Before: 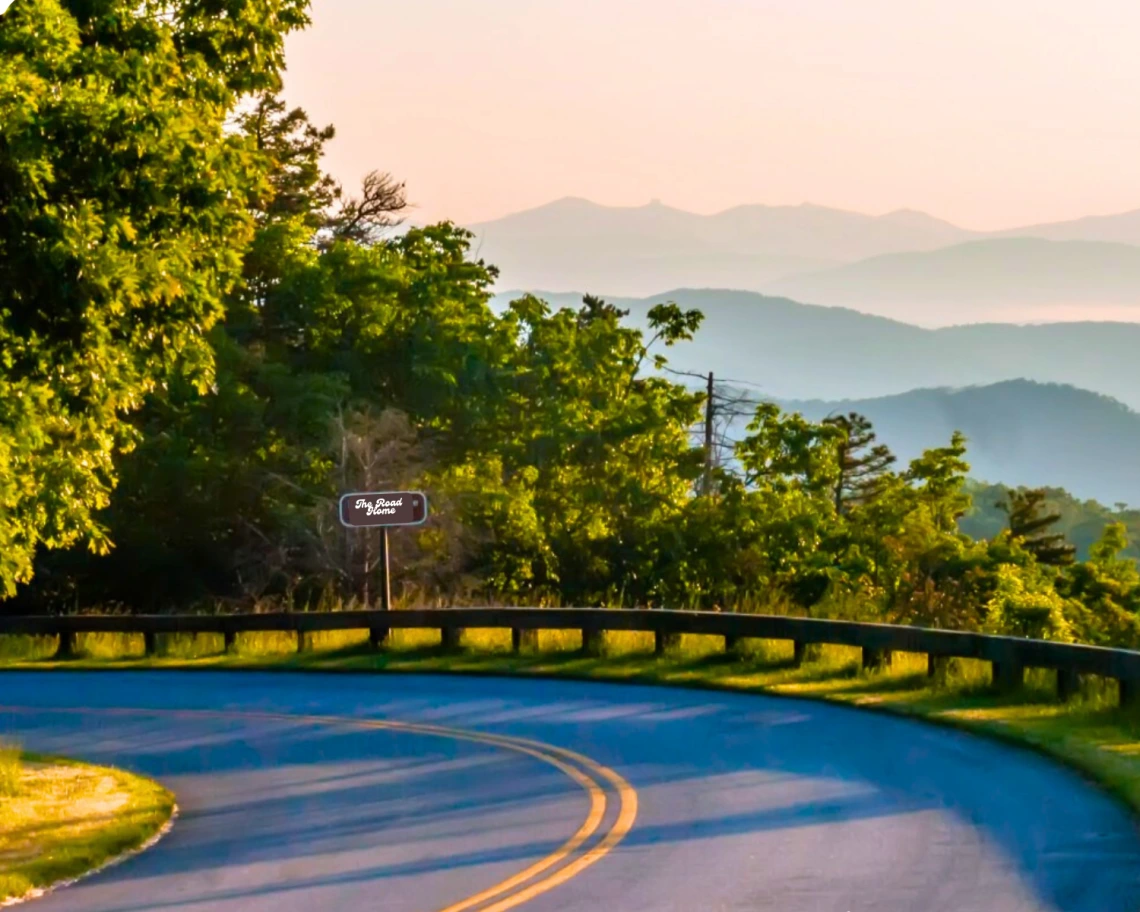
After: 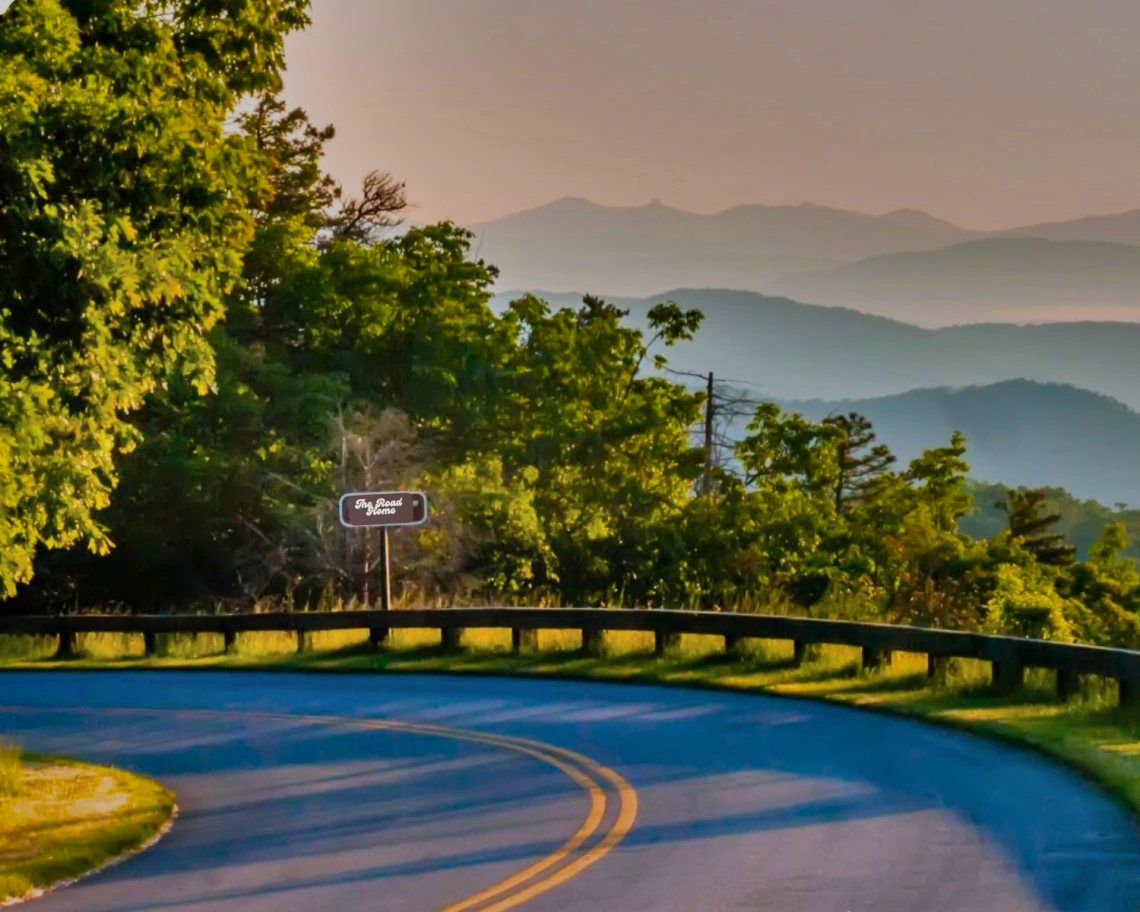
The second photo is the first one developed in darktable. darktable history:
shadows and highlights: shadows 82.48, white point adjustment -9.04, highlights -61.3, soften with gaussian
exposure: exposure -0.459 EV, compensate highlight preservation false
